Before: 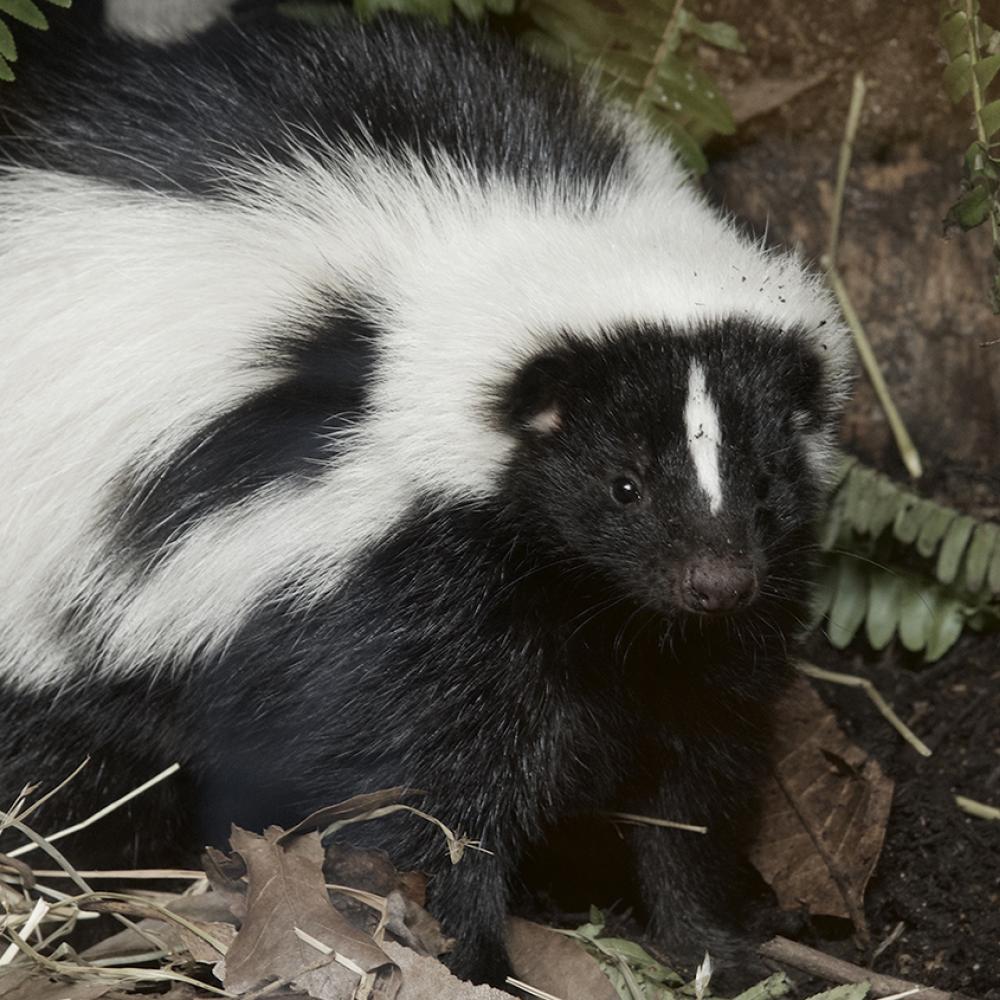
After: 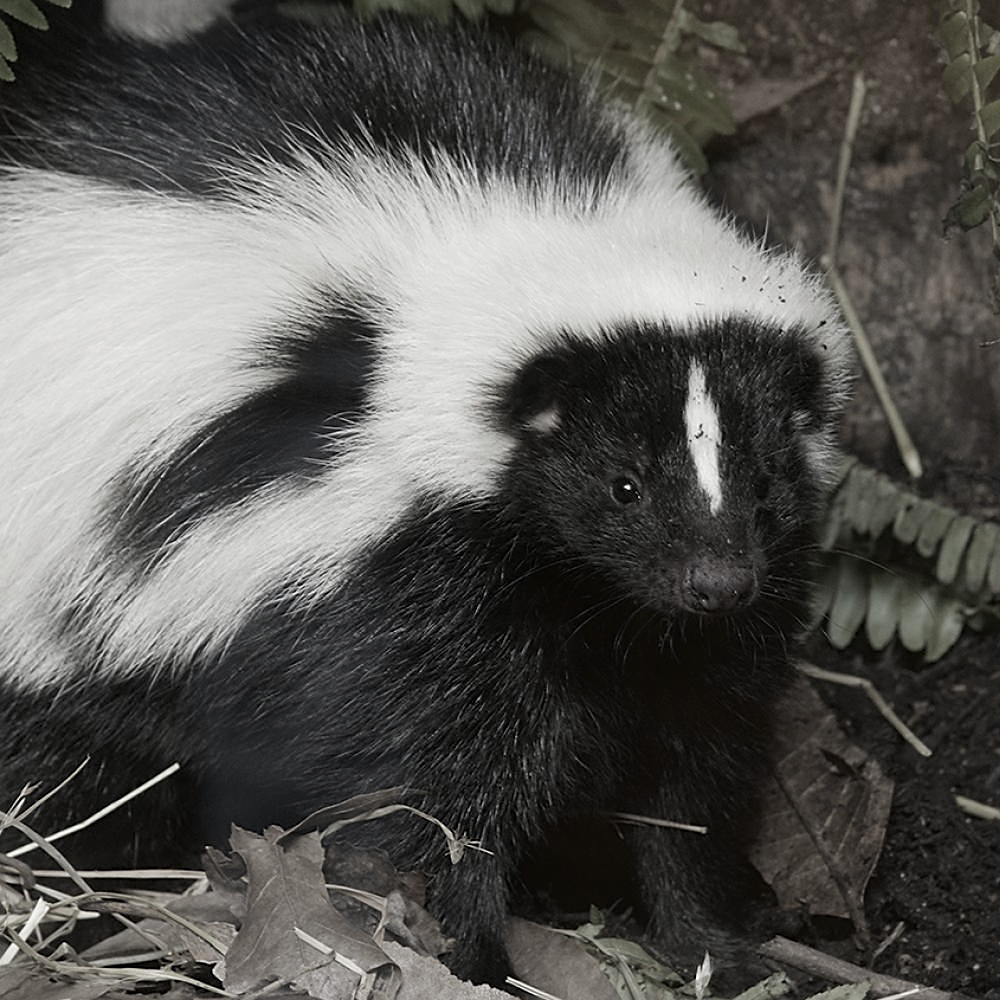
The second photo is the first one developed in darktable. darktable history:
sharpen: on, module defaults
color zones: curves: ch0 [(0, 0.487) (0.241, 0.395) (0.434, 0.373) (0.658, 0.412) (0.838, 0.487)]; ch1 [(0, 0) (0.053, 0.053) (0.211, 0.202) (0.579, 0.259) (0.781, 0.241)]
